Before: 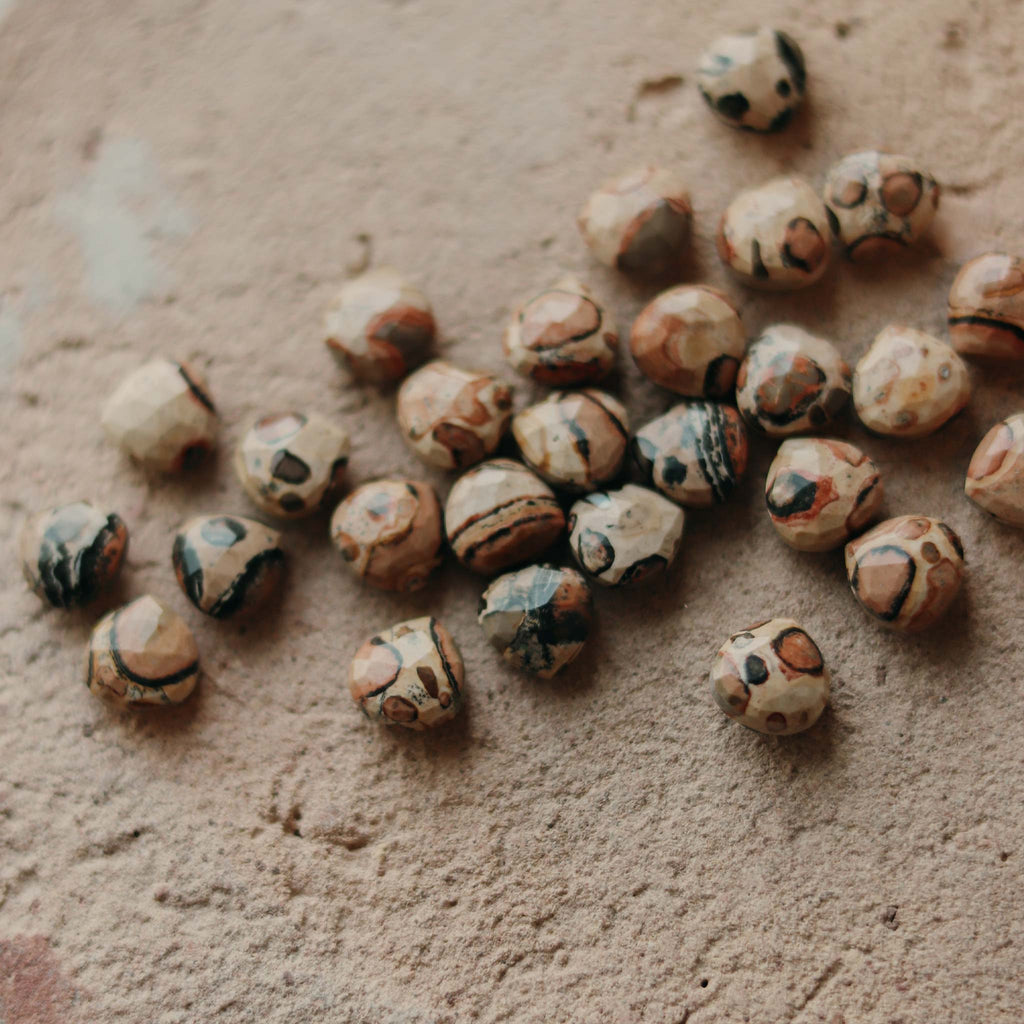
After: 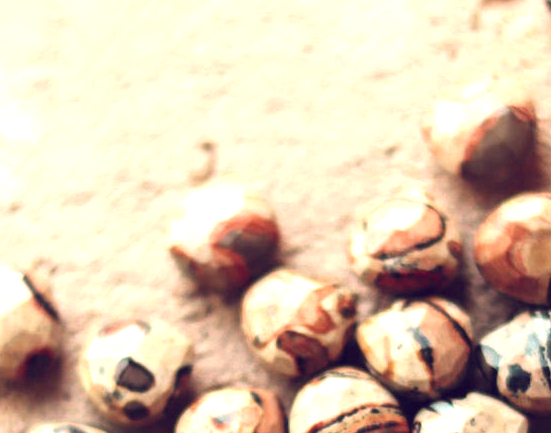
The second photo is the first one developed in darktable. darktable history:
crop: left 15.306%, top 9.065%, right 30.789%, bottom 48.638%
exposure: black level correction 0, exposure 1.198 EV, compensate exposure bias true, compensate highlight preservation false
color balance: lift [1.001, 0.997, 0.99, 1.01], gamma [1.007, 1, 0.975, 1.025], gain [1, 1.065, 1.052, 0.935], contrast 13.25%
